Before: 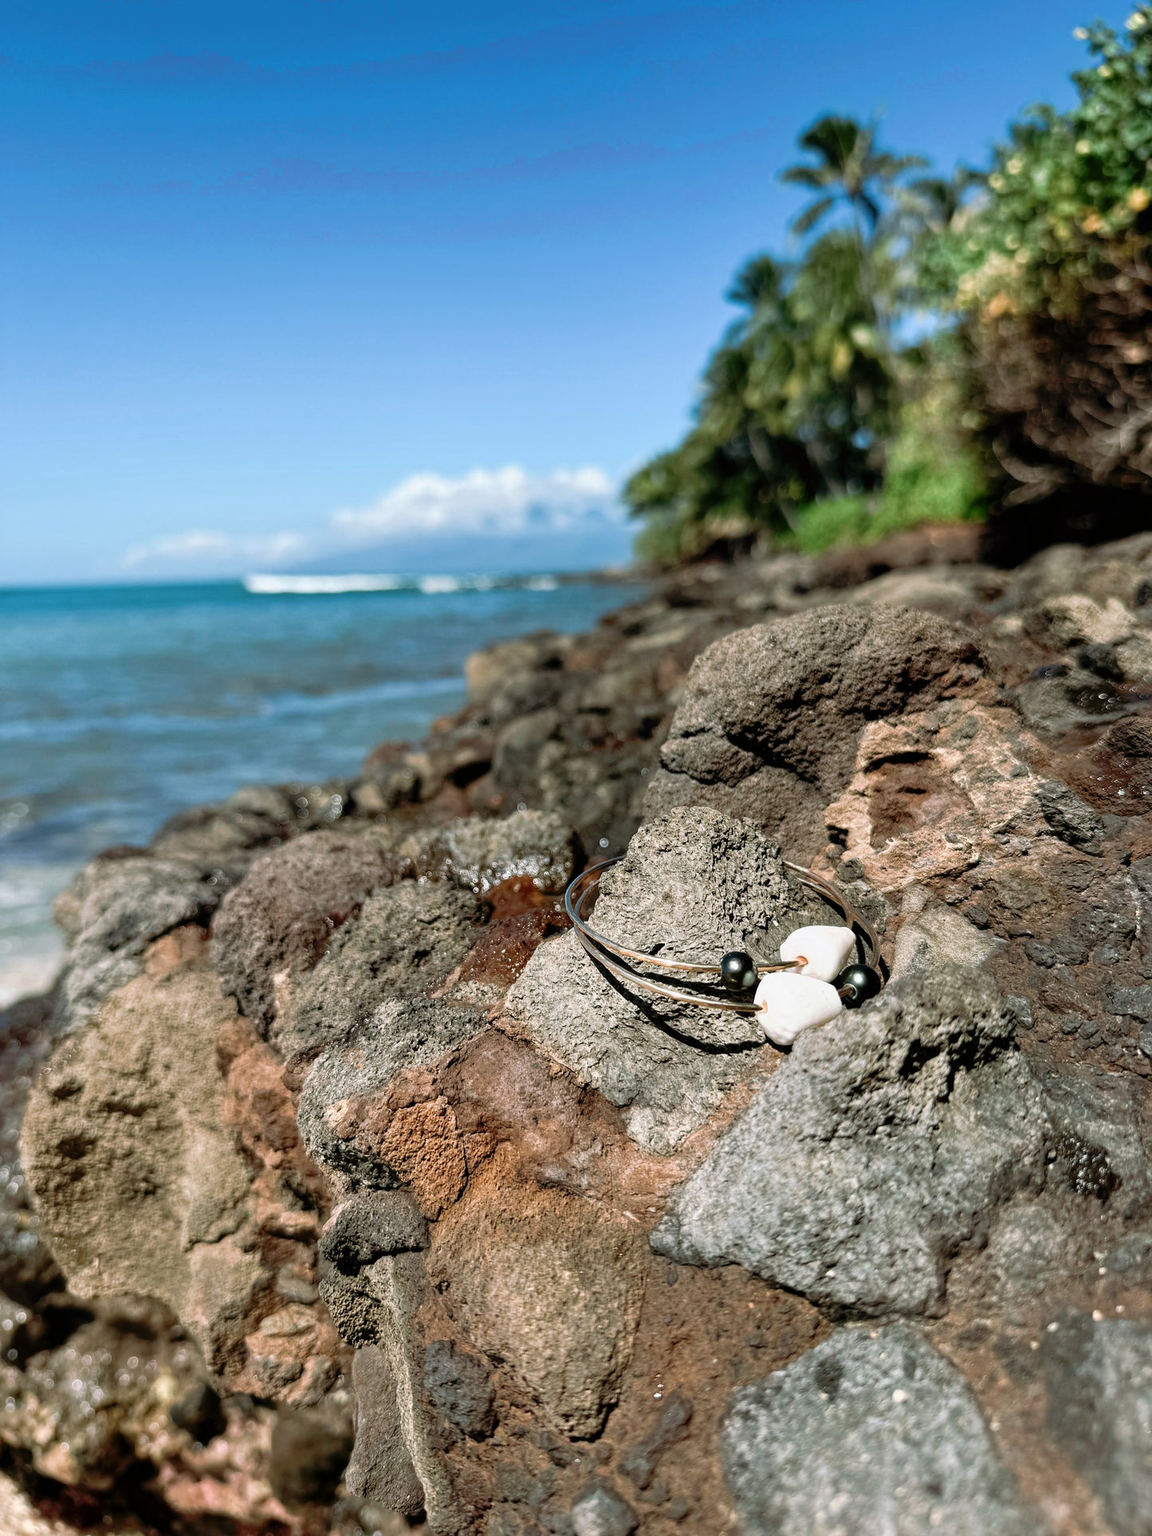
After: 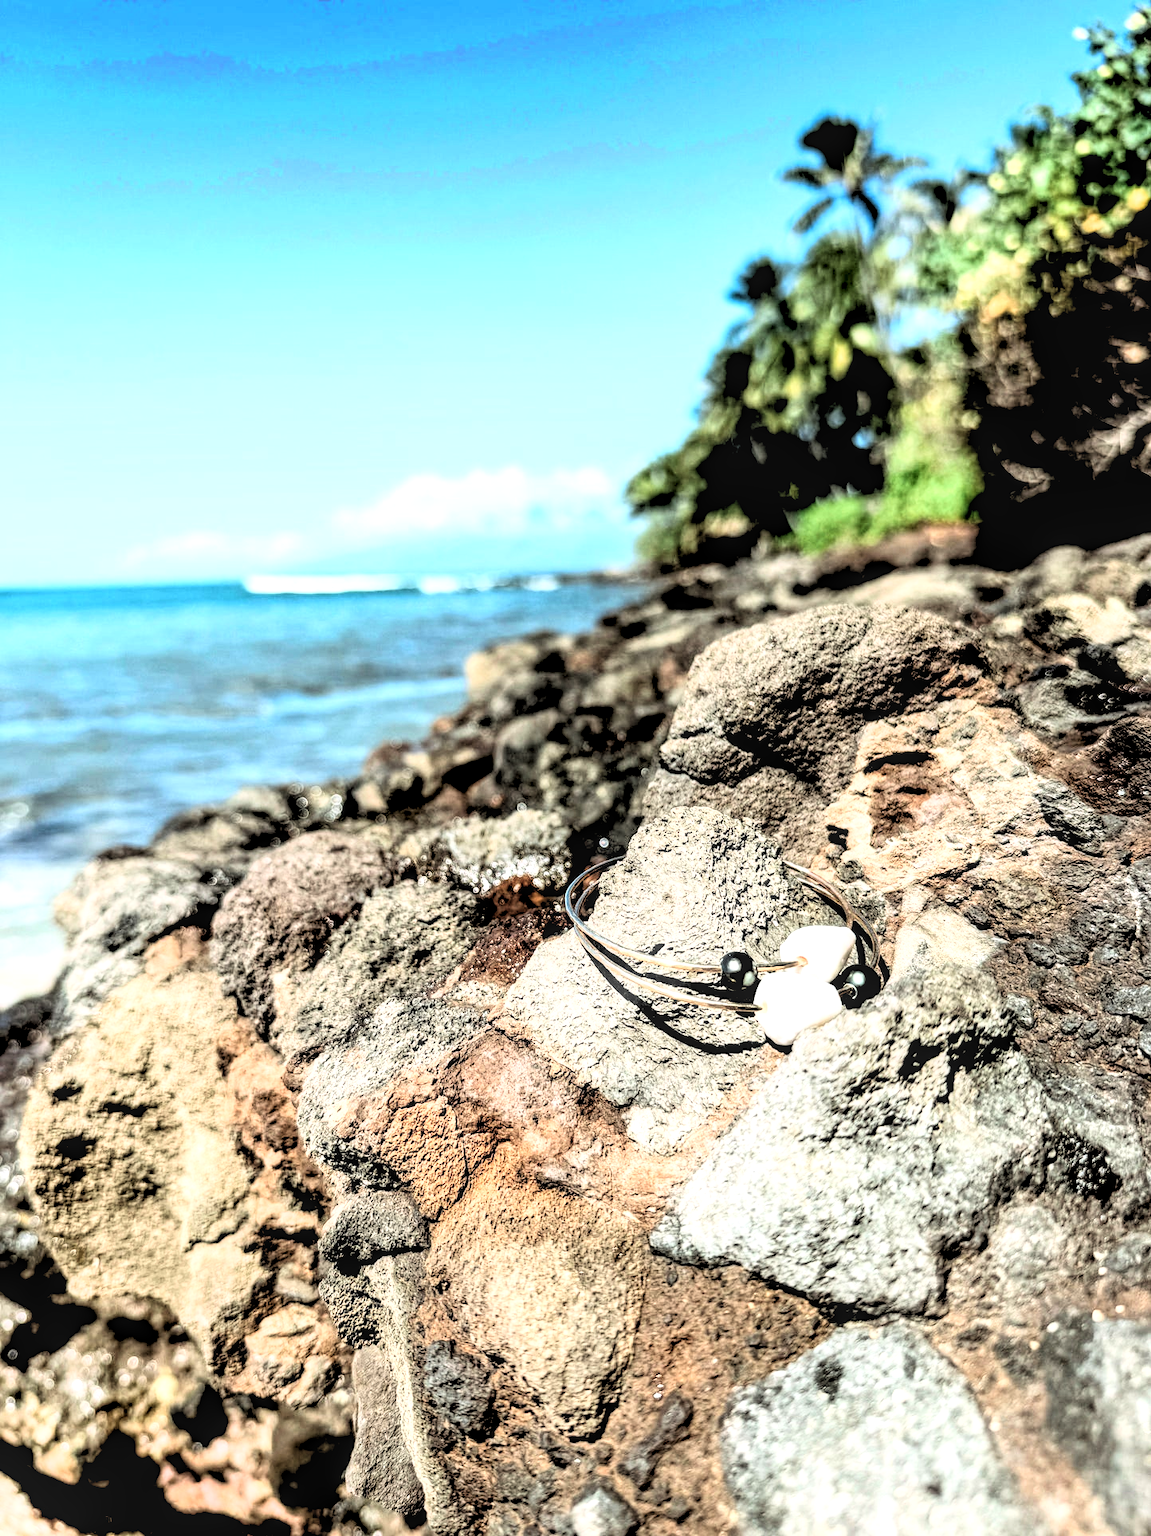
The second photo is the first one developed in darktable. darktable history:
rgb levels: levels [[0.034, 0.472, 0.904], [0, 0.5, 1], [0, 0.5, 1]]
haze removal: strength -0.09, adaptive false
local contrast: detail 130%
white balance: emerald 1
rgb curve: curves: ch0 [(0, 0) (0.21, 0.15) (0.24, 0.21) (0.5, 0.75) (0.75, 0.96) (0.89, 0.99) (1, 1)]; ch1 [(0, 0.02) (0.21, 0.13) (0.25, 0.2) (0.5, 0.67) (0.75, 0.9) (0.89, 0.97) (1, 1)]; ch2 [(0, 0.02) (0.21, 0.13) (0.25, 0.2) (0.5, 0.67) (0.75, 0.9) (0.89, 0.97) (1, 1)], compensate middle gray true
